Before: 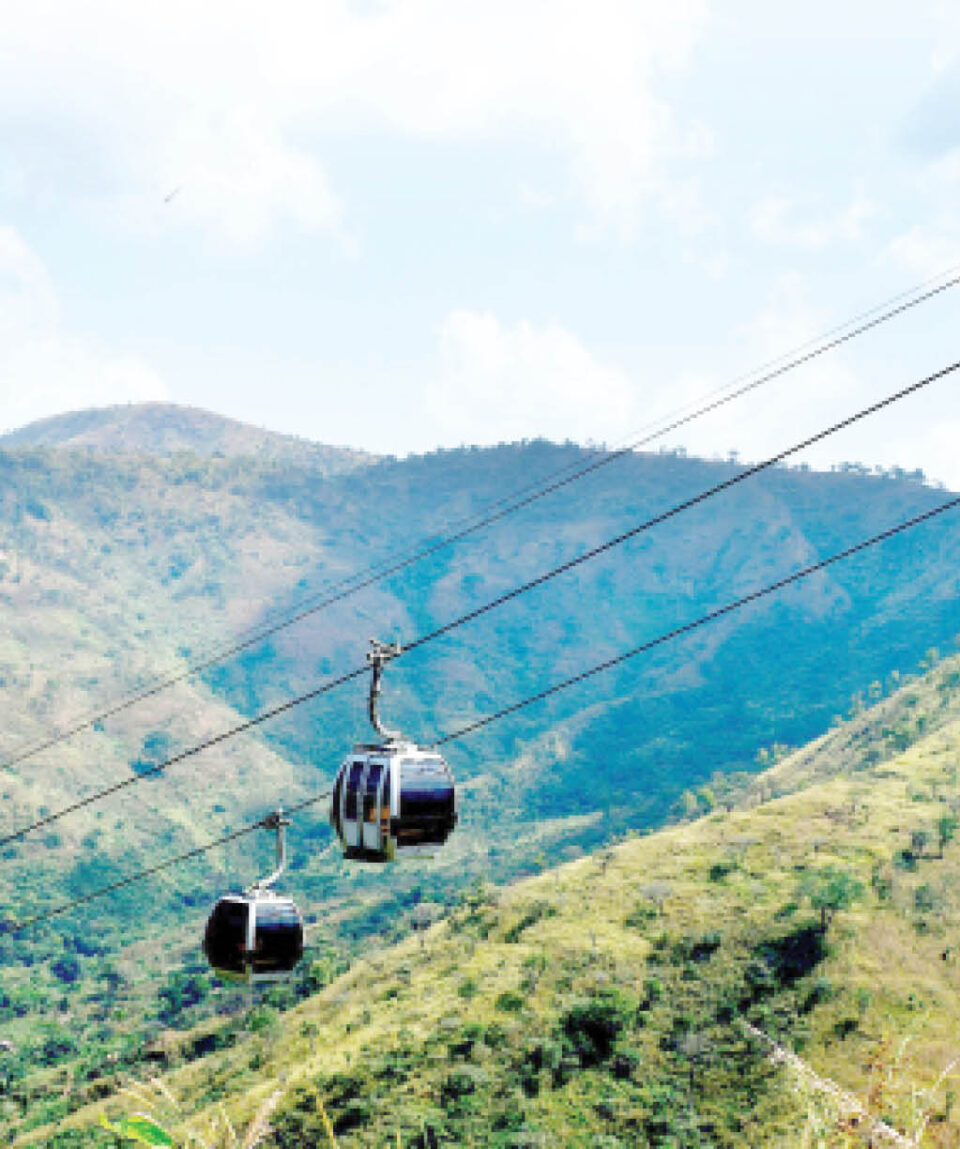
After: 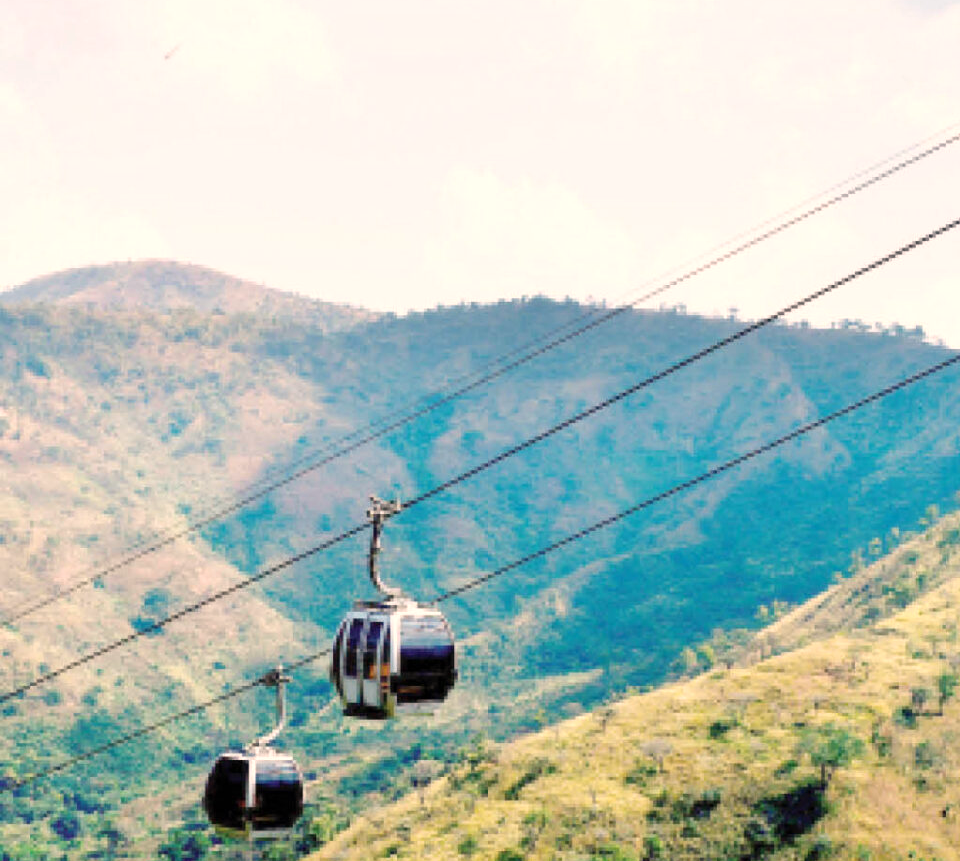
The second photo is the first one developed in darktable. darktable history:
crop and rotate: top 12.5%, bottom 12.5%
white balance: red 1.127, blue 0.943
